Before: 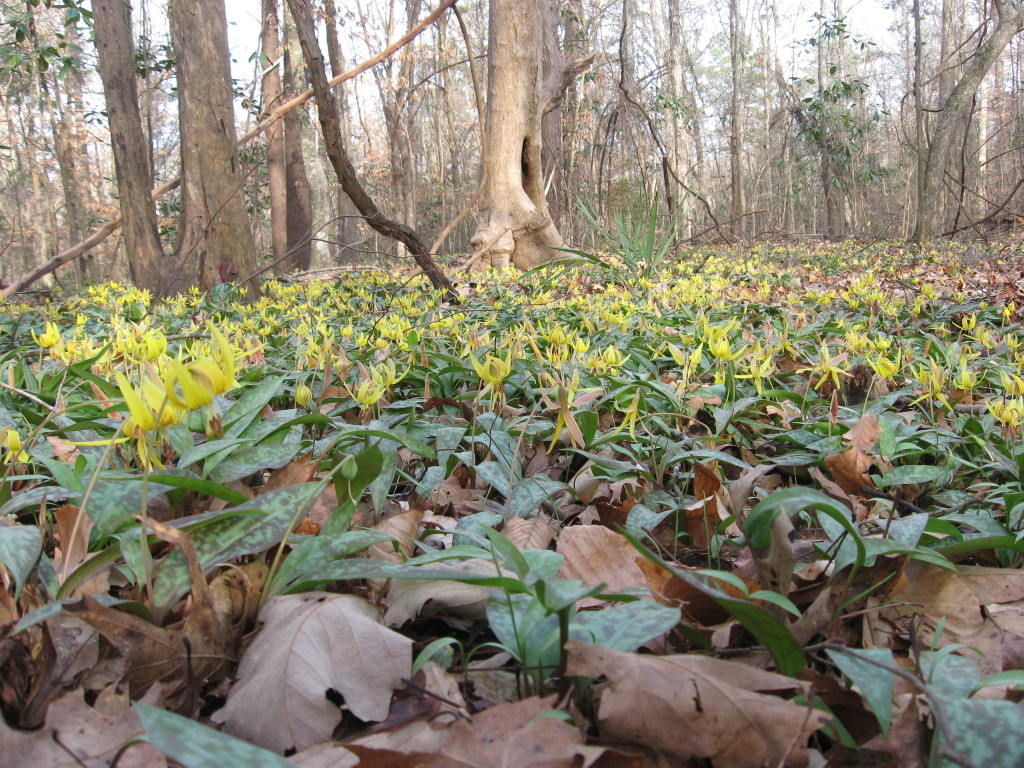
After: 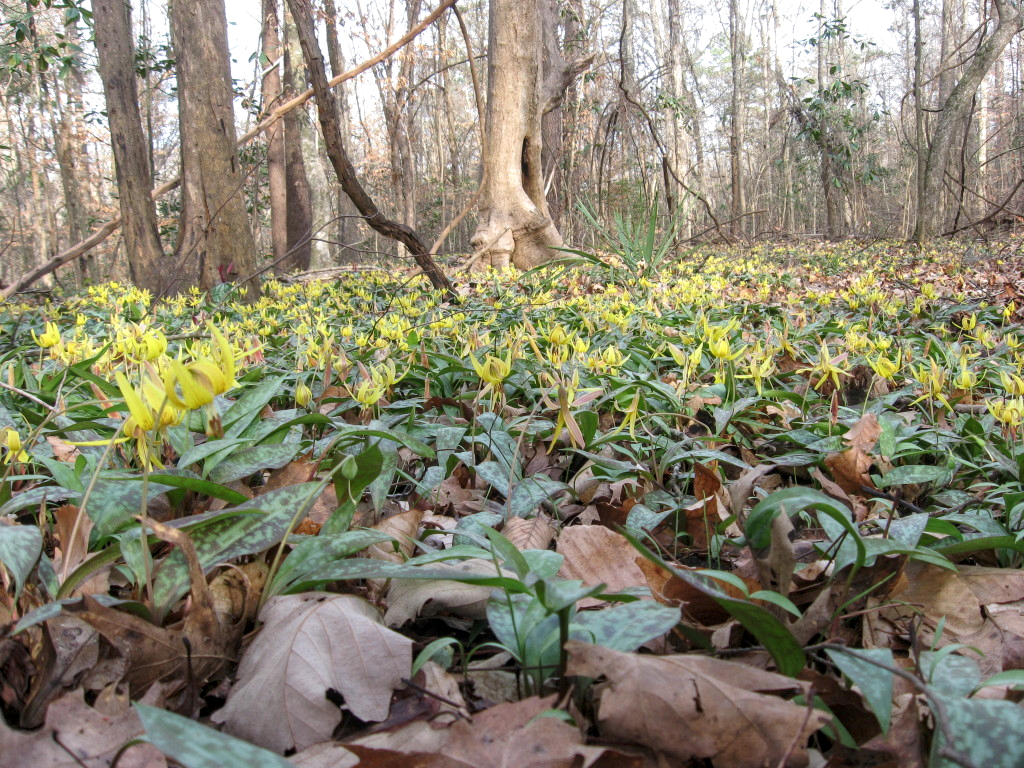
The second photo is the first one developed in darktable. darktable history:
contrast brightness saturation: contrast 0.046
local contrast: on, module defaults
